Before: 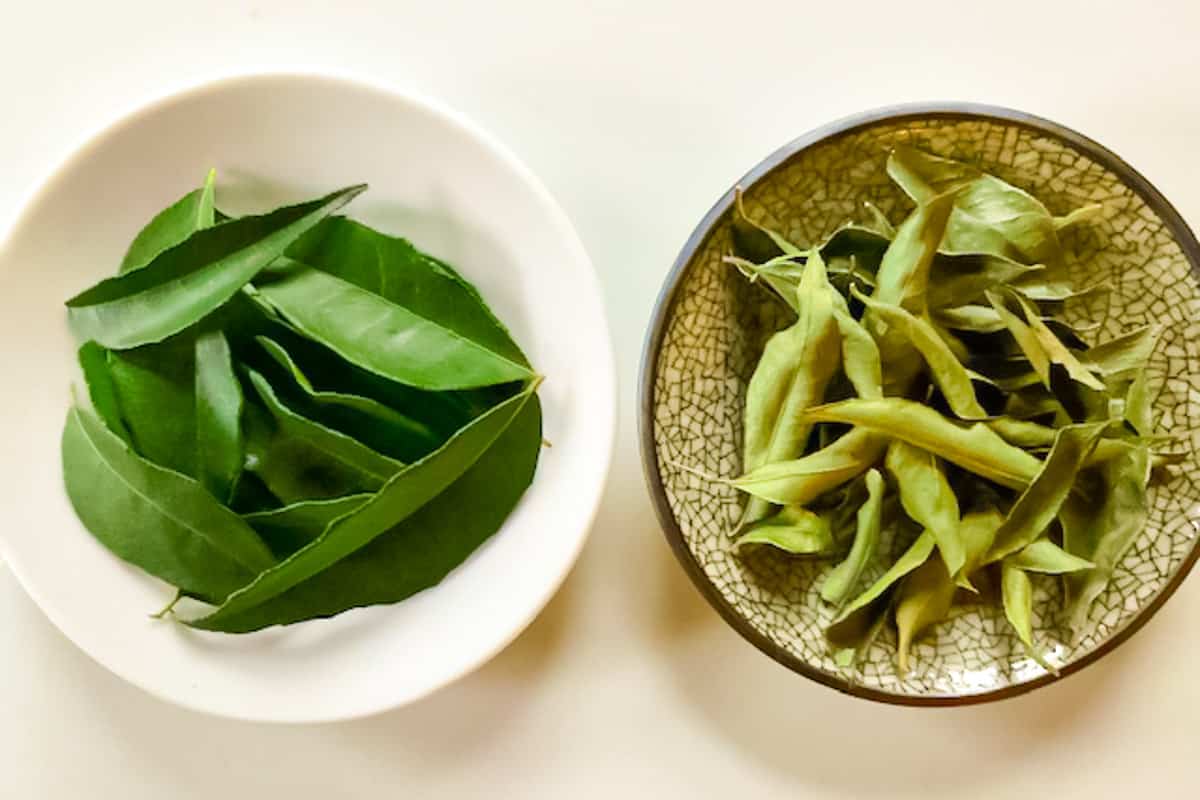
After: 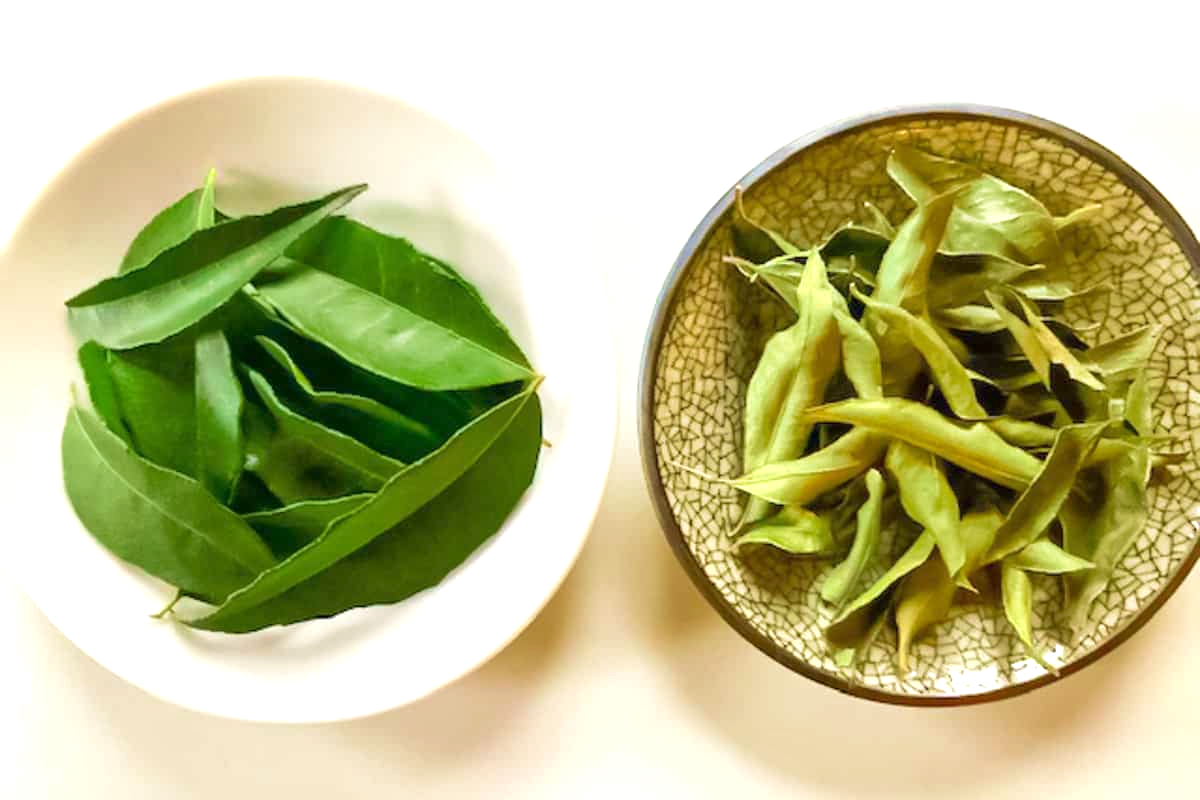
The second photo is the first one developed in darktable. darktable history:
exposure: exposure 0.74 EV, compensate highlight preservation false
velvia: strength 27%
tone equalizer: -8 EV 0.25 EV, -7 EV 0.417 EV, -6 EV 0.417 EV, -5 EV 0.25 EV, -3 EV -0.25 EV, -2 EV -0.417 EV, -1 EV -0.417 EV, +0 EV -0.25 EV, edges refinement/feathering 500, mask exposure compensation -1.57 EV, preserve details guided filter
